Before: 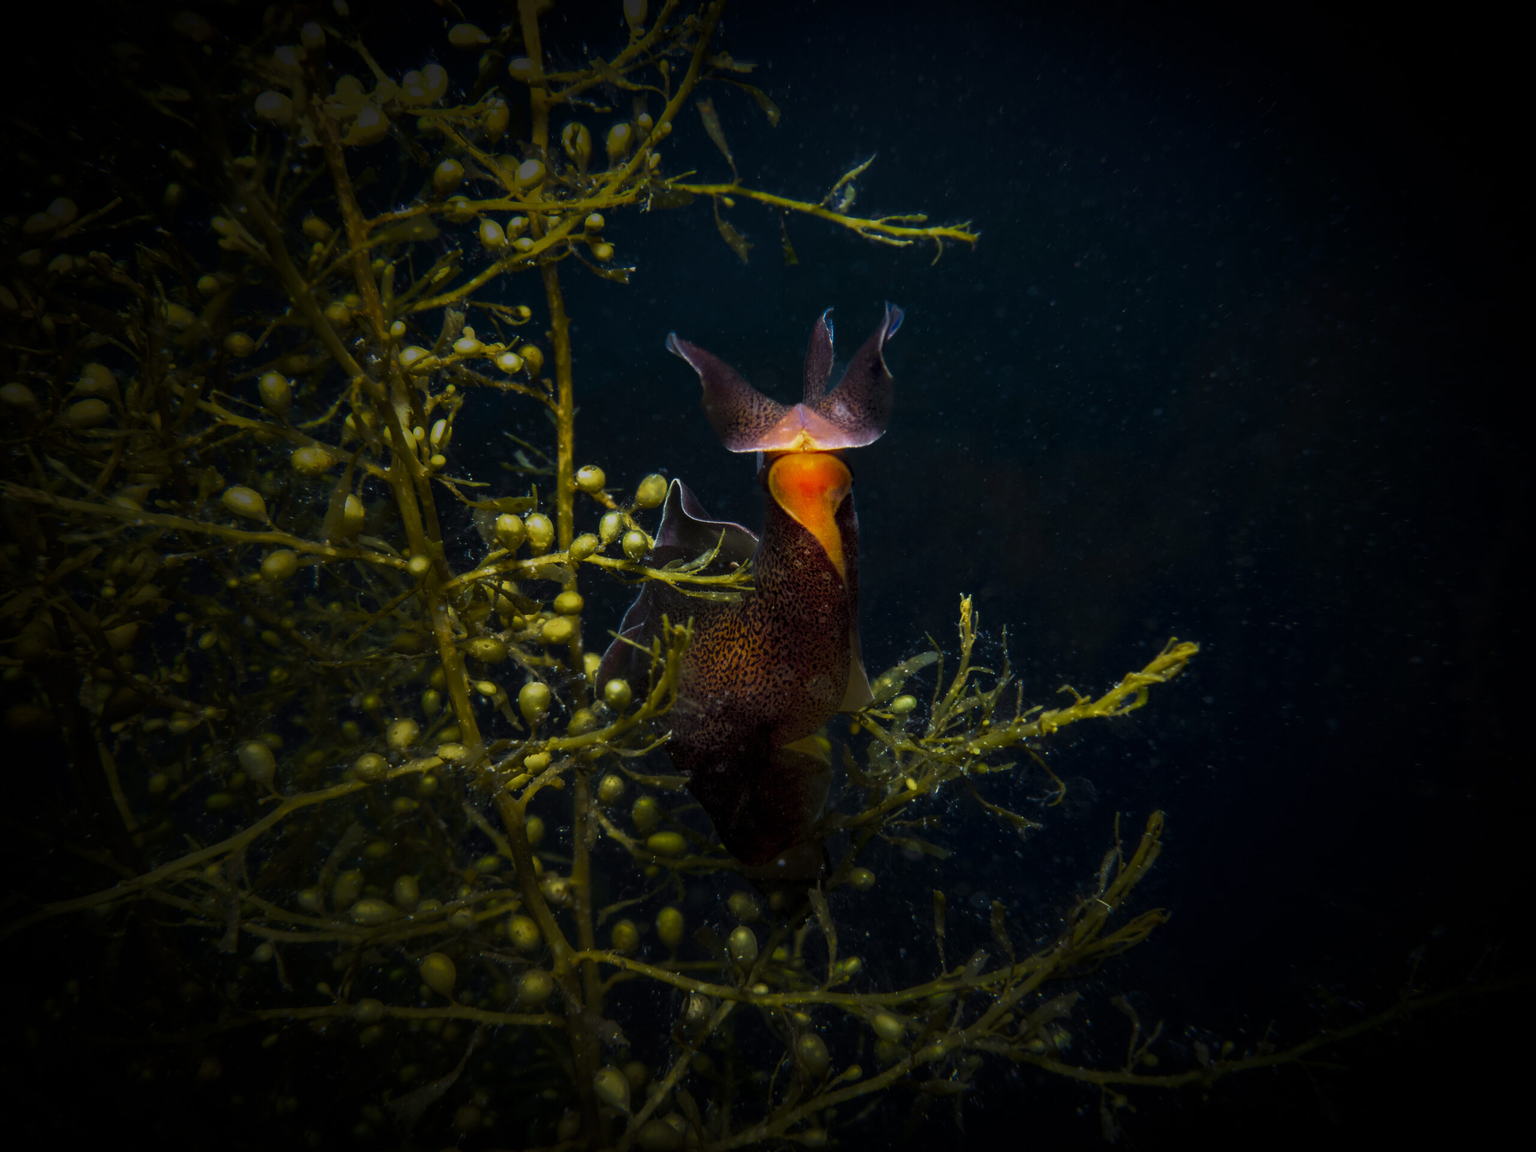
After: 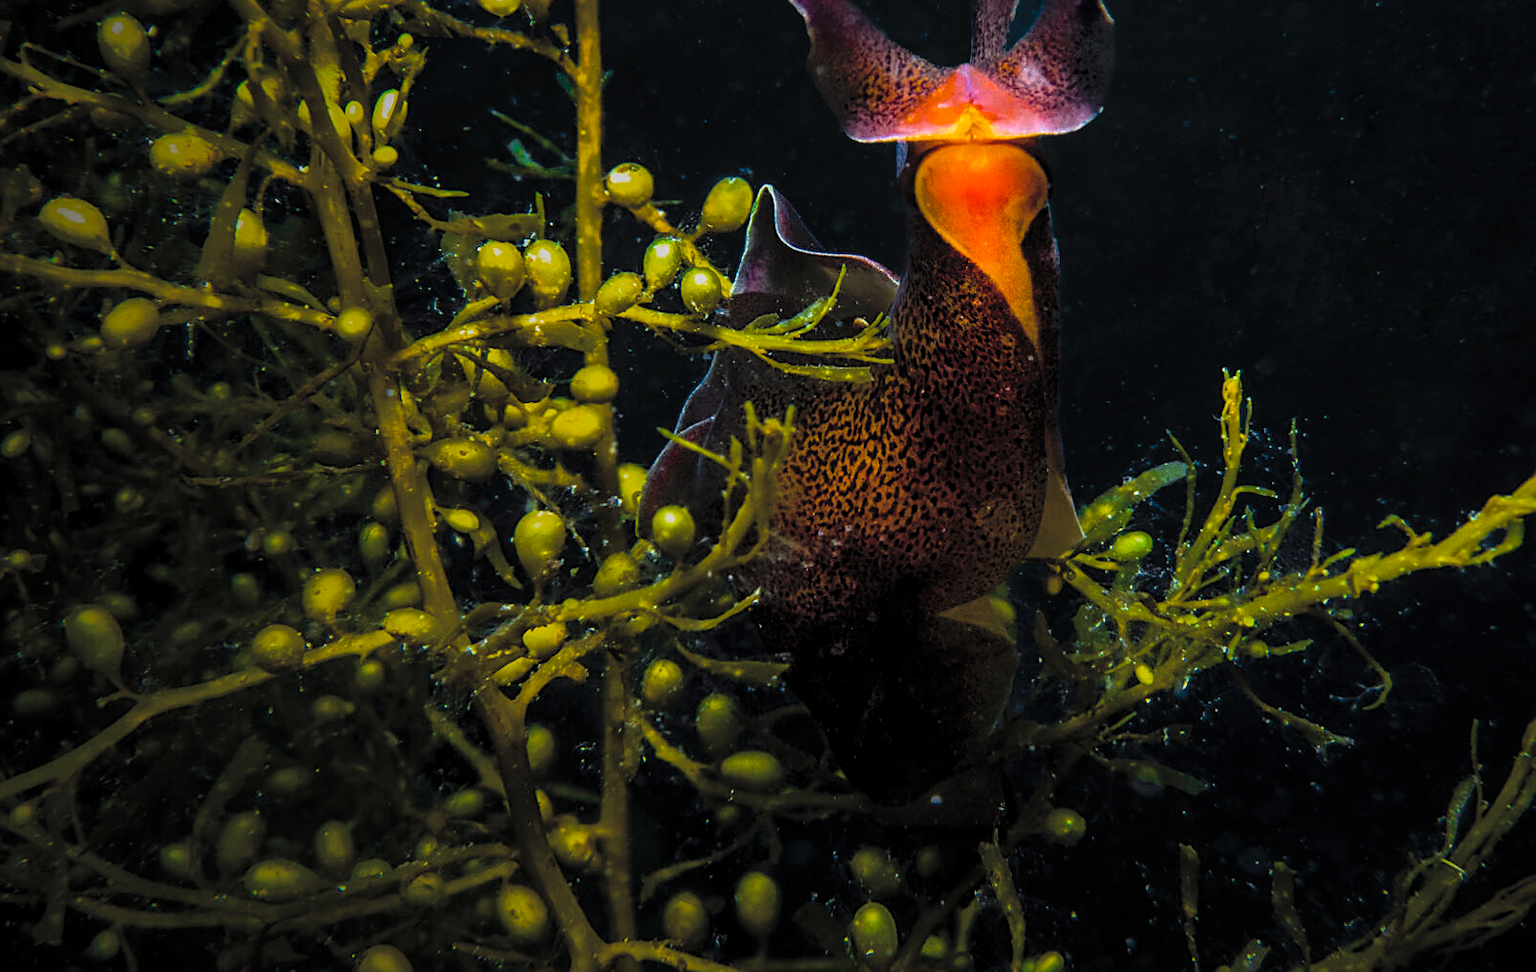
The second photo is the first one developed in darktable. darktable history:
contrast brightness saturation: contrast 0.101, brightness 0.311, saturation 0.143
crop: left 12.912%, top 31.587%, right 24.72%, bottom 15.715%
color balance rgb: linear chroma grading › global chroma 15.188%, perceptual saturation grading › global saturation 25.535%, global vibrance 6.443%, contrast 13.239%, saturation formula JzAzBz (2021)
sharpen: on, module defaults
local contrast: detail 109%
